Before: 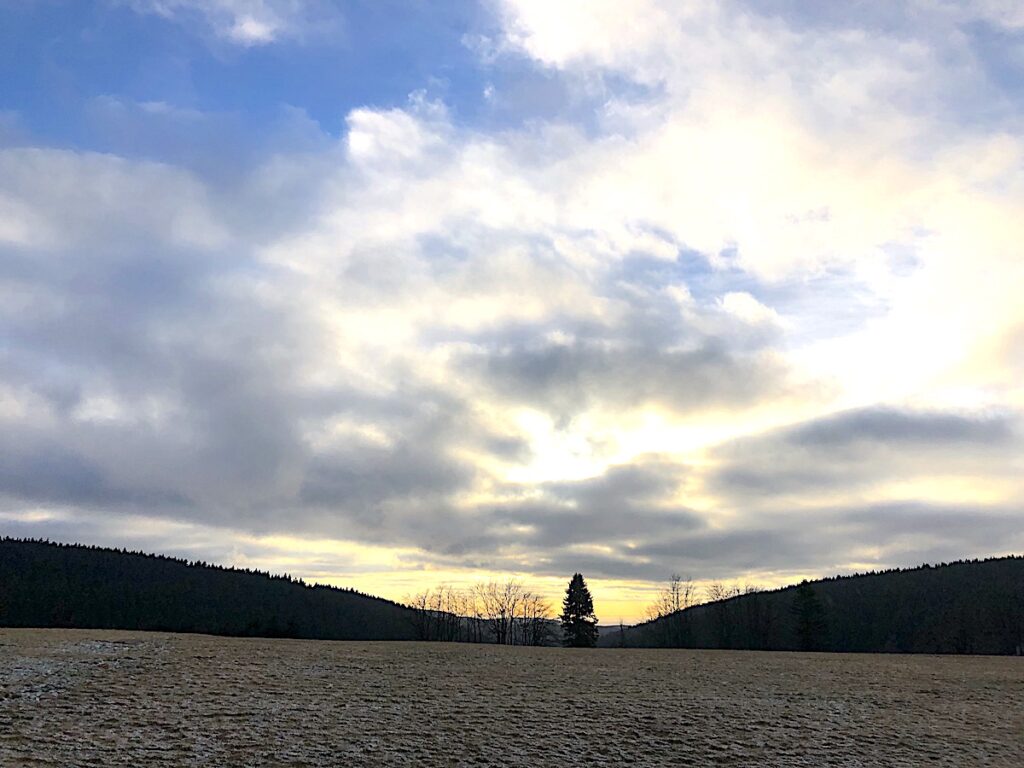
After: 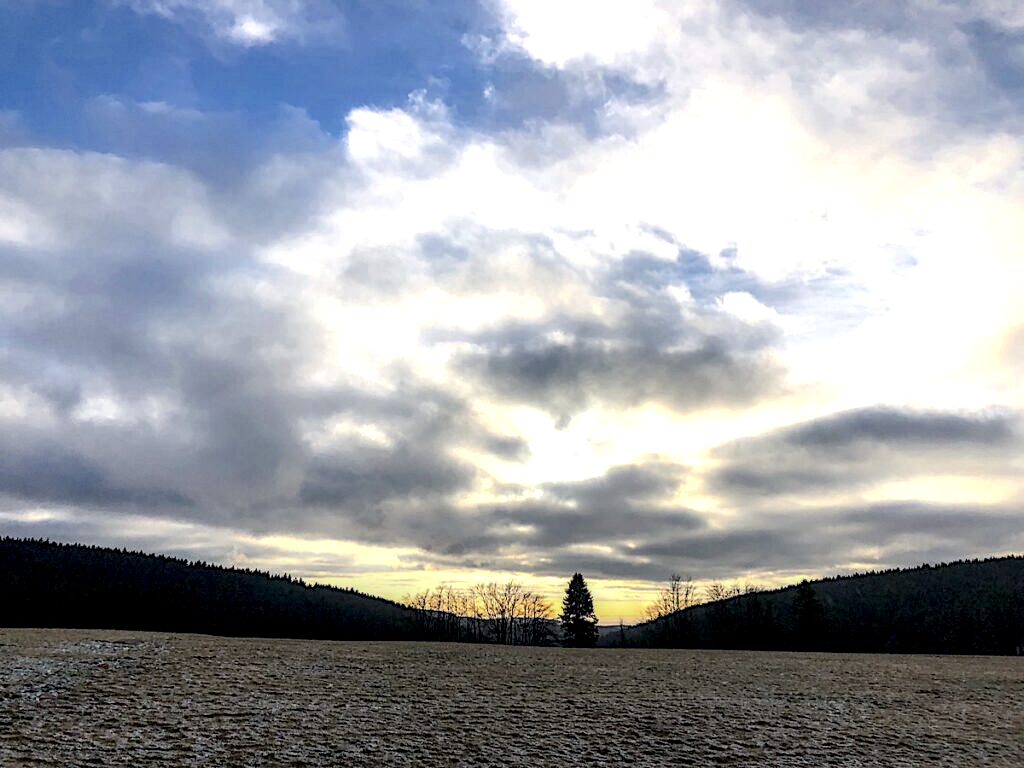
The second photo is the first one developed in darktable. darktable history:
local contrast: highlights 20%, shadows 70%, detail 170%
